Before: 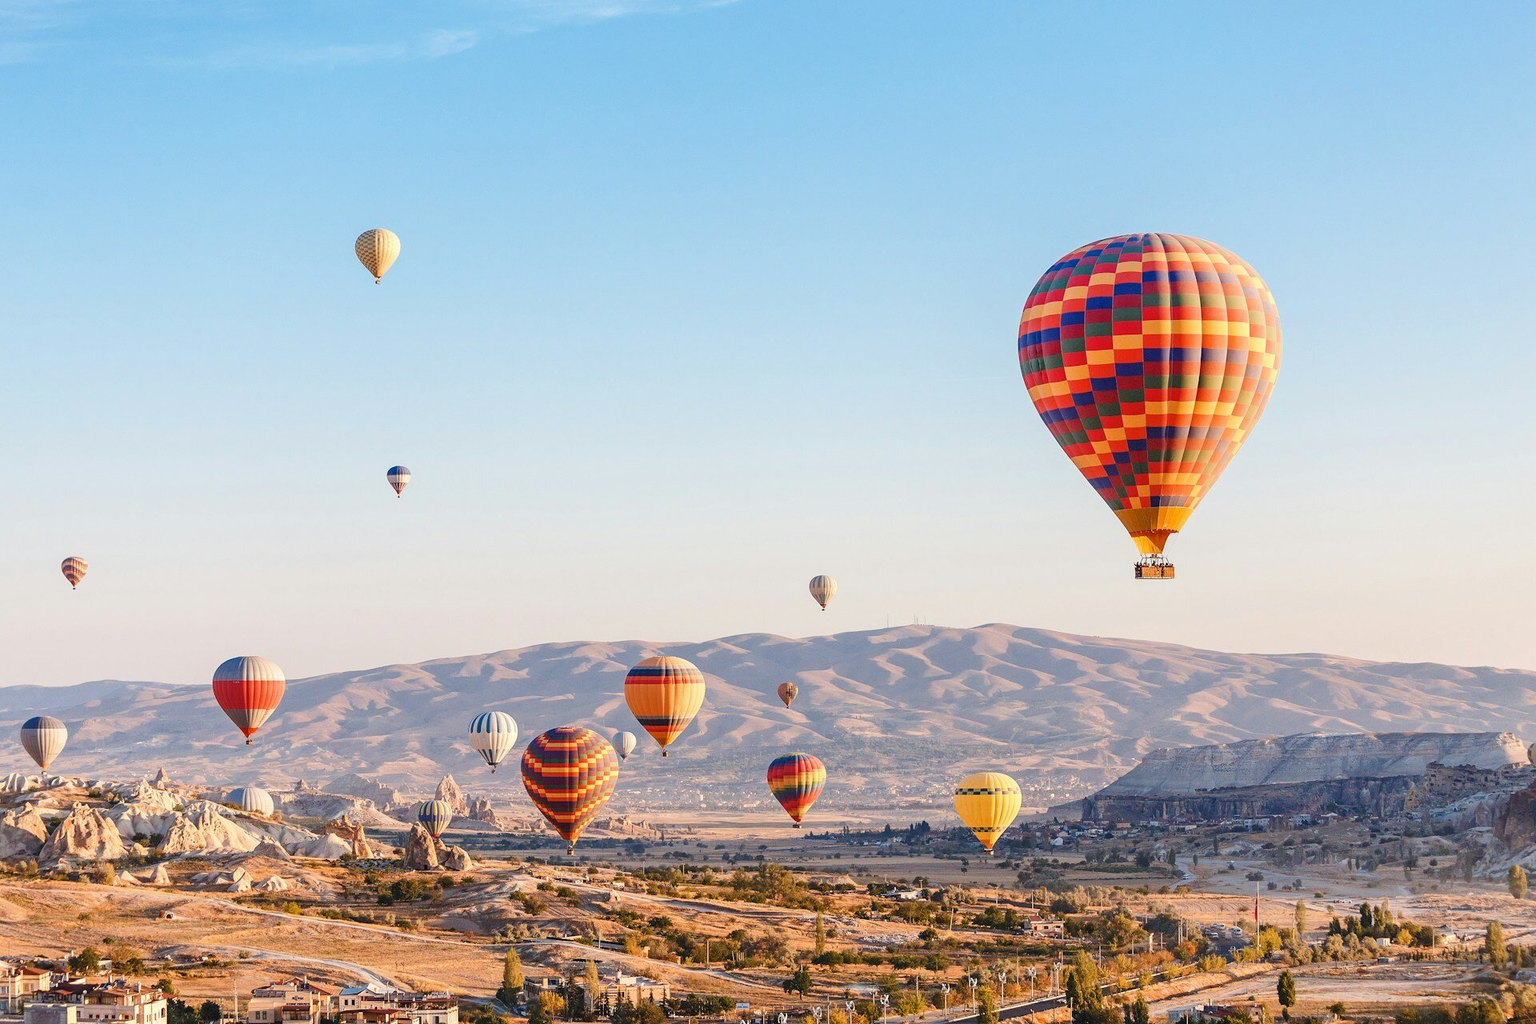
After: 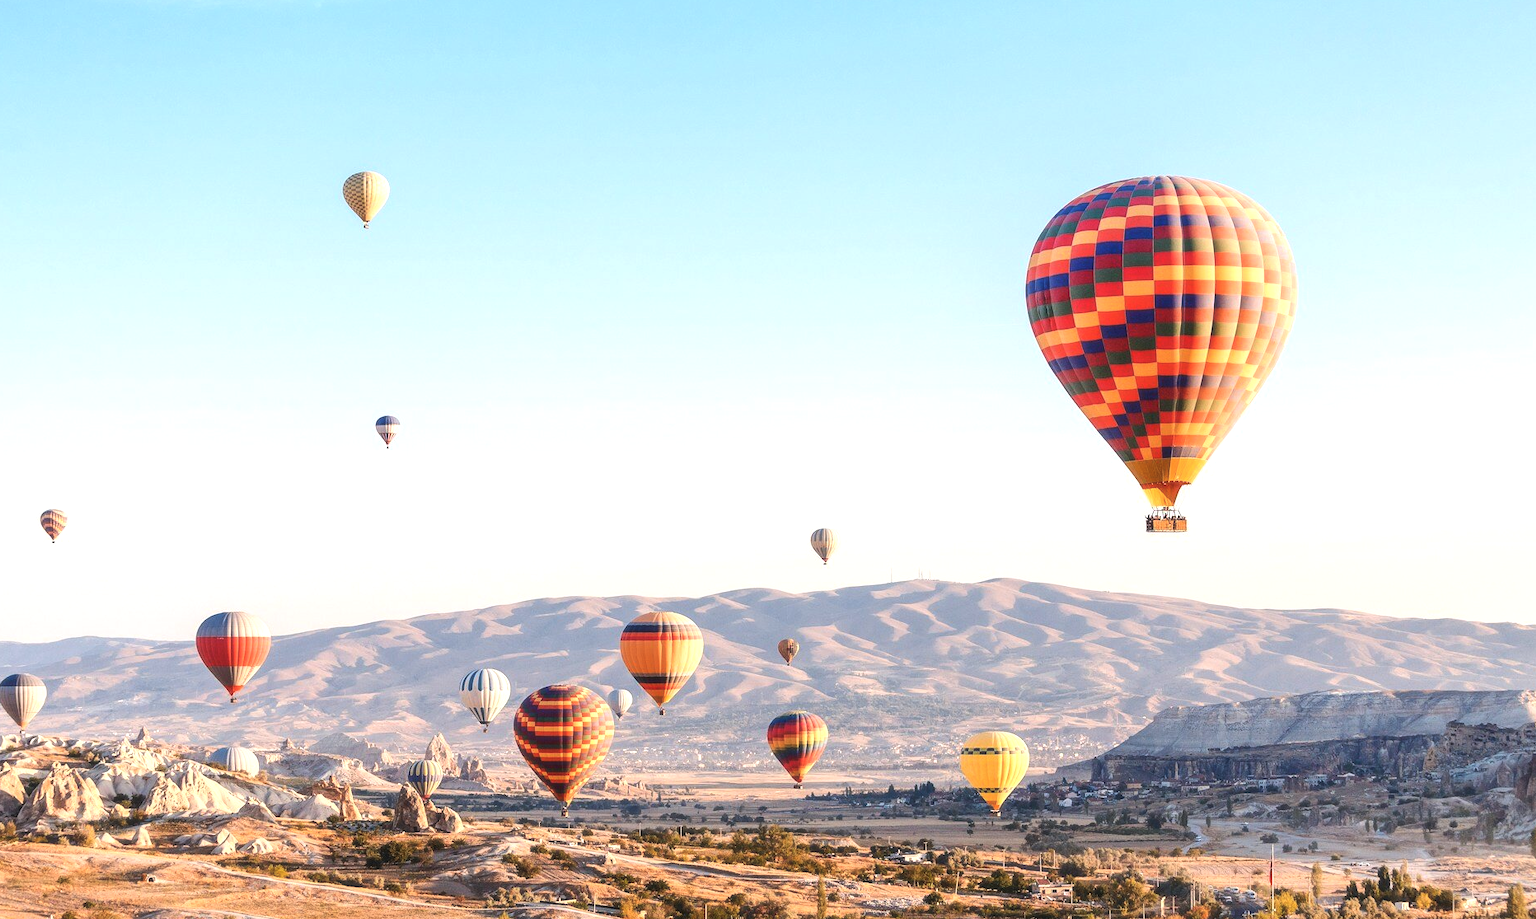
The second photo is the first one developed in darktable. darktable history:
soften: size 10%, saturation 50%, brightness 0.2 EV, mix 10%
tone equalizer: -8 EV -0.417 EV, -7 EV -0.389 EV, -6 EV -0.333 EV, -5 EV -0.222 EV, -3 EV 0.222 EV, -2 EV 0.333 EV, -1 EV 0.389 EV, +0 EV 0.417 EV, edges refinement/feathering 500, mask exposure compensation -1.57 EV, preserve details no
crop: left 1.507%, top 6.147%, right 1.379%, bottom 6.637%
exposure: exposure 0.131 EV, compensate highlight preservation false
